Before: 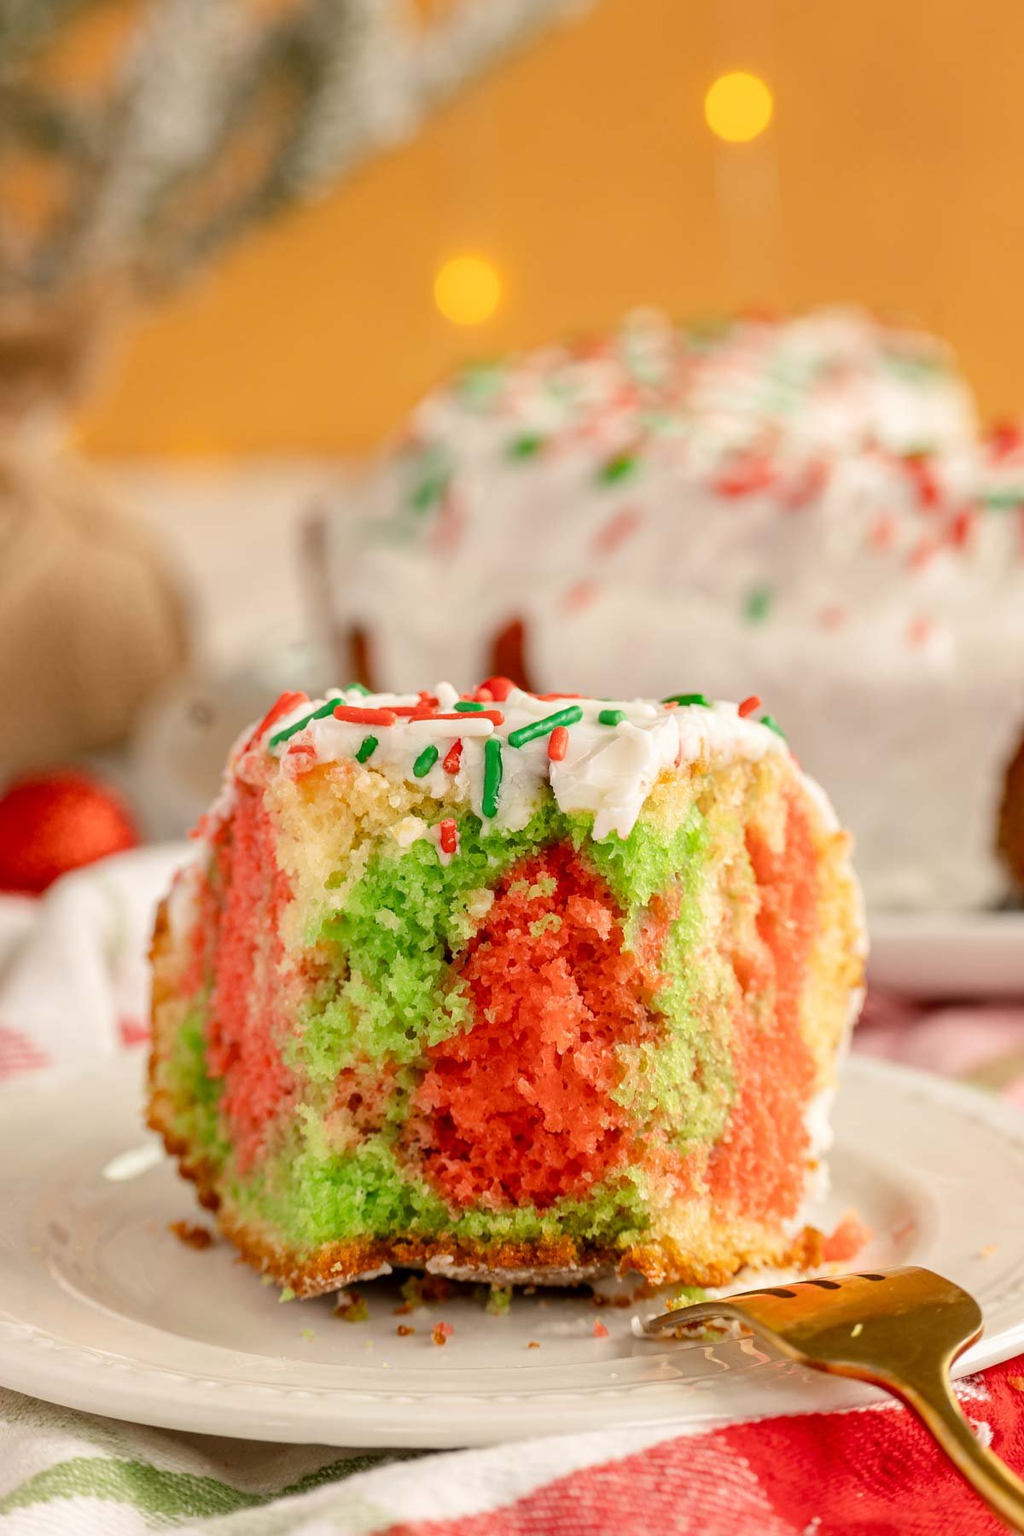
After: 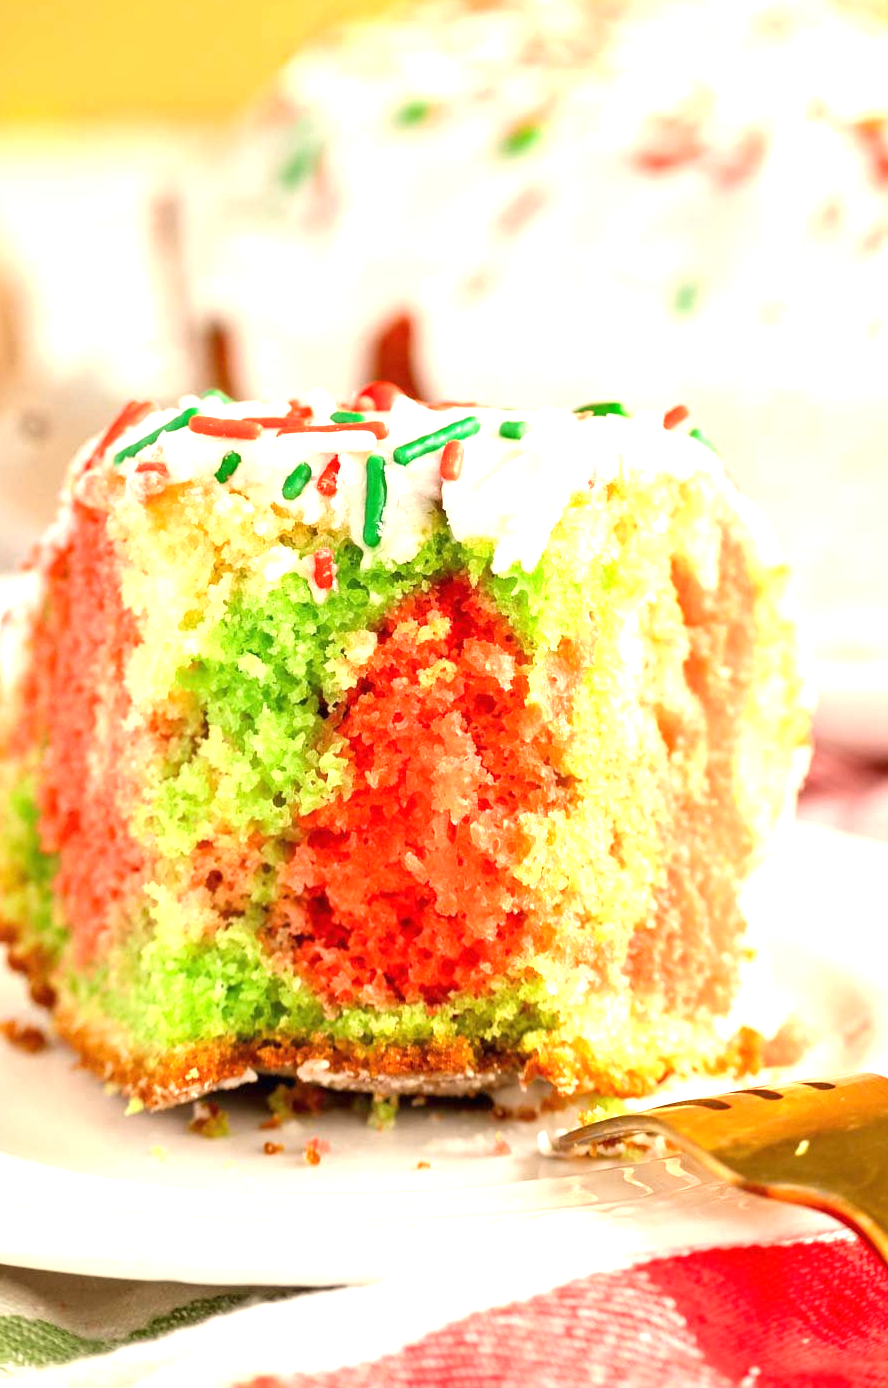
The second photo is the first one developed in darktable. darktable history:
exposure: black level correction 0, exposure 1.2 EV, compensate exposure bias true, compensate highlight preservation false
crop: left 16.871%, top 22.857%, right 9.116%
